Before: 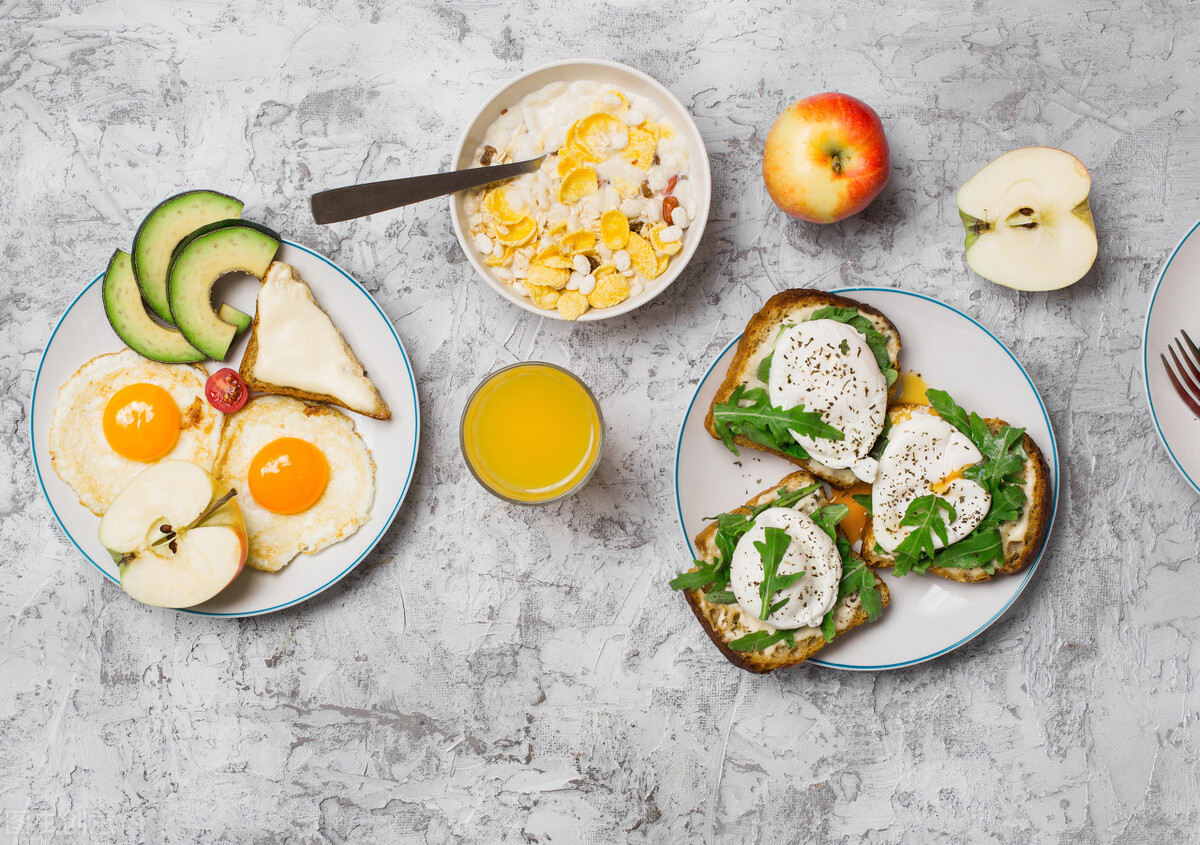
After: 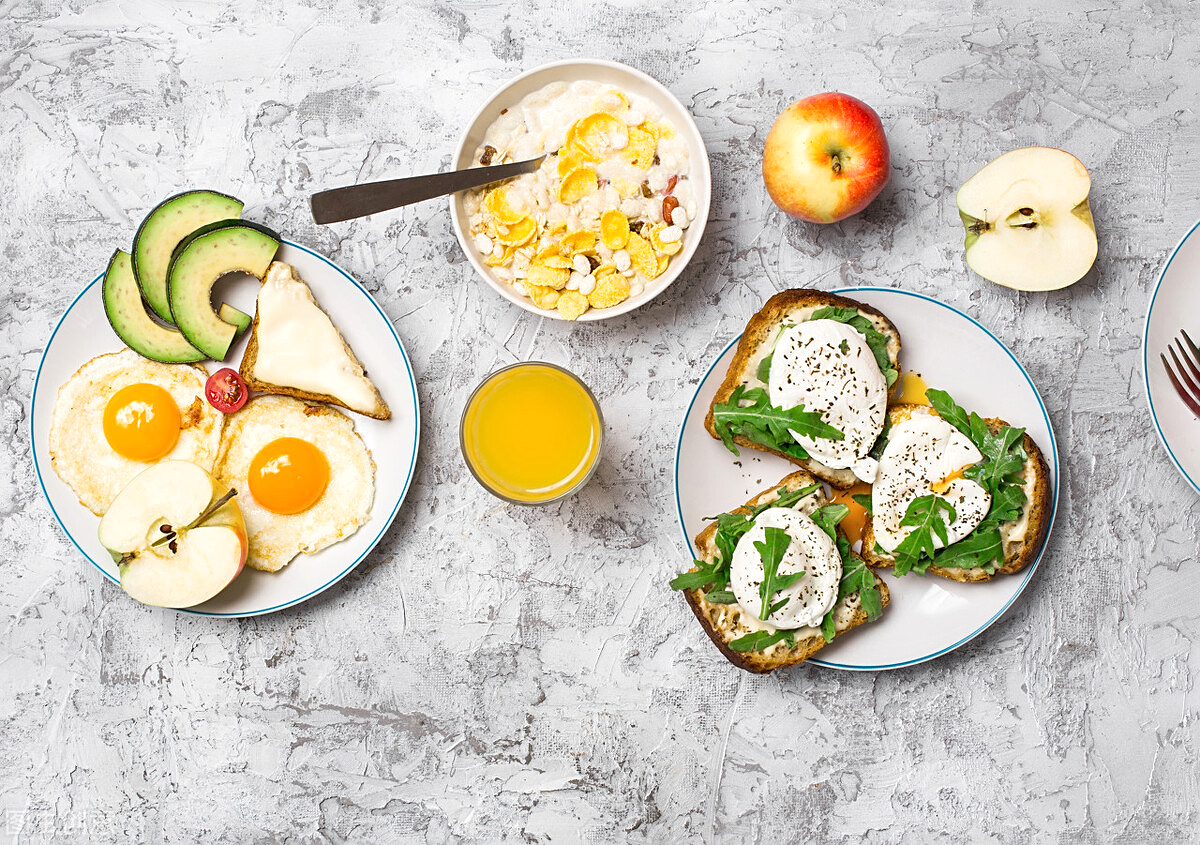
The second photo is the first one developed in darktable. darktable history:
exposure: exposure 0.258 EV, compensate highlight preservation false
sharpen: on, module defaults
